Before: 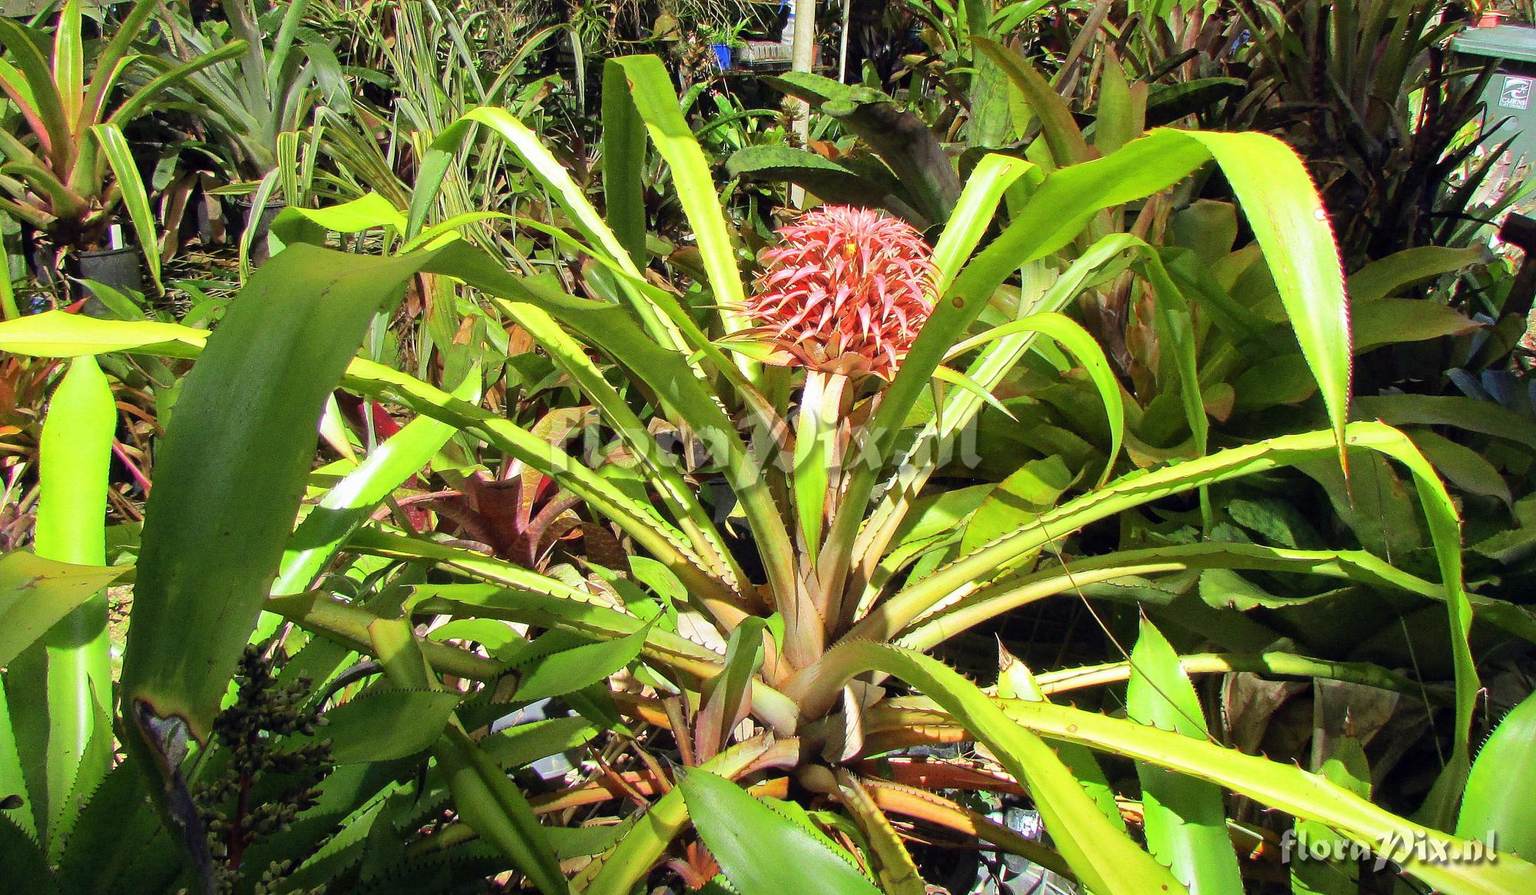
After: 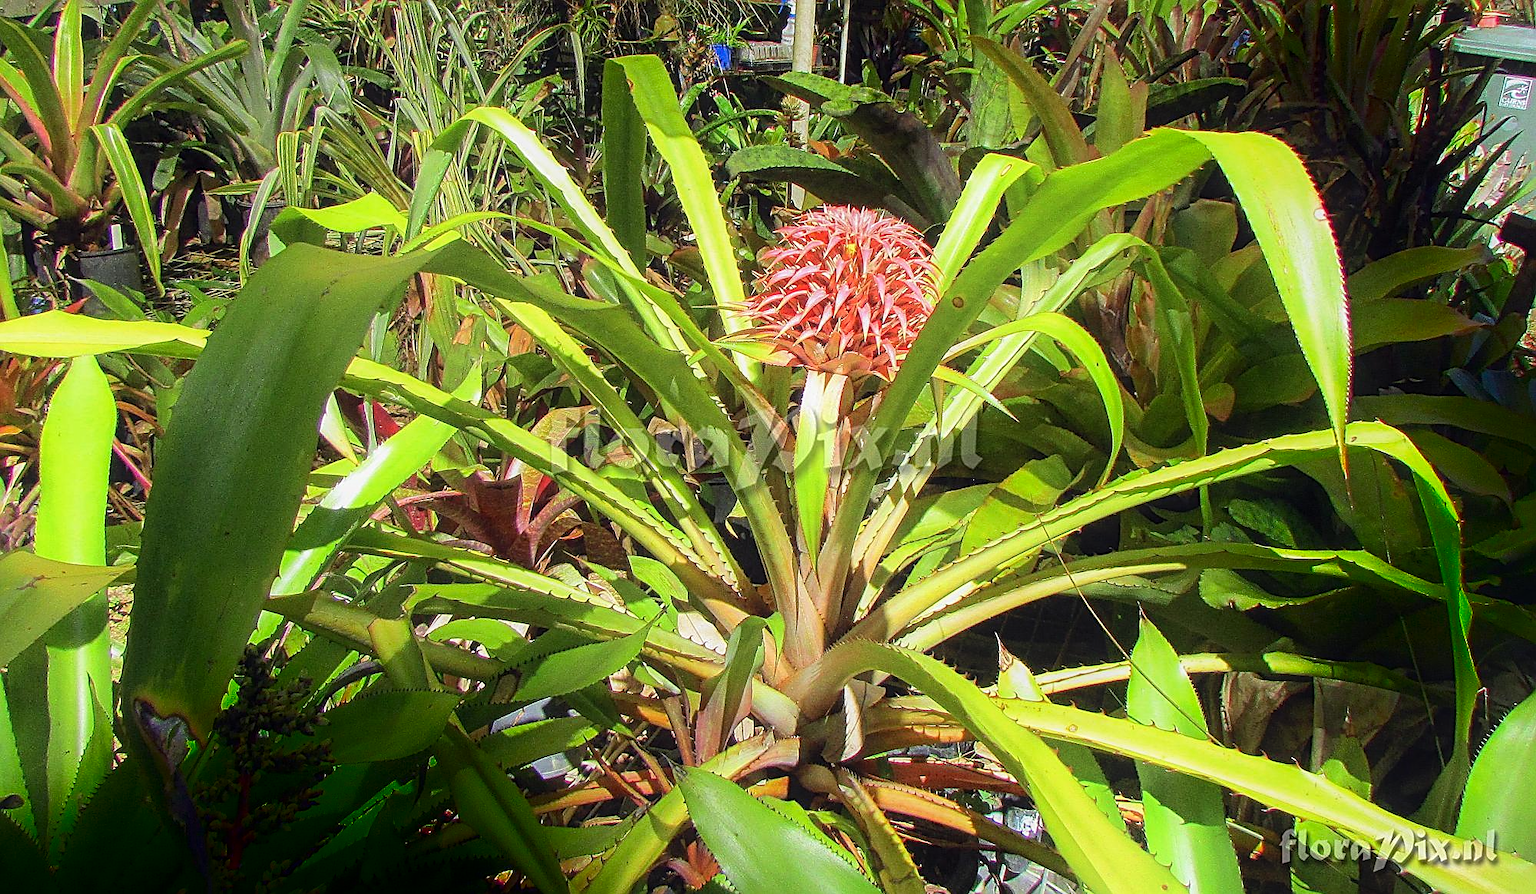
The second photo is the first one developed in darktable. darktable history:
shadows and highlights: shadows -90, highlights 90, soften with gaussian
sharpen: amount 0.55
local contrast: on, module defaults
contrast equalizer: y [[0.5, 0.486, 0.447, 0.446, 0.489, 0.5], [0.5 ×6], [0.5 ×6], [0 ×6], [0 ×6]]
